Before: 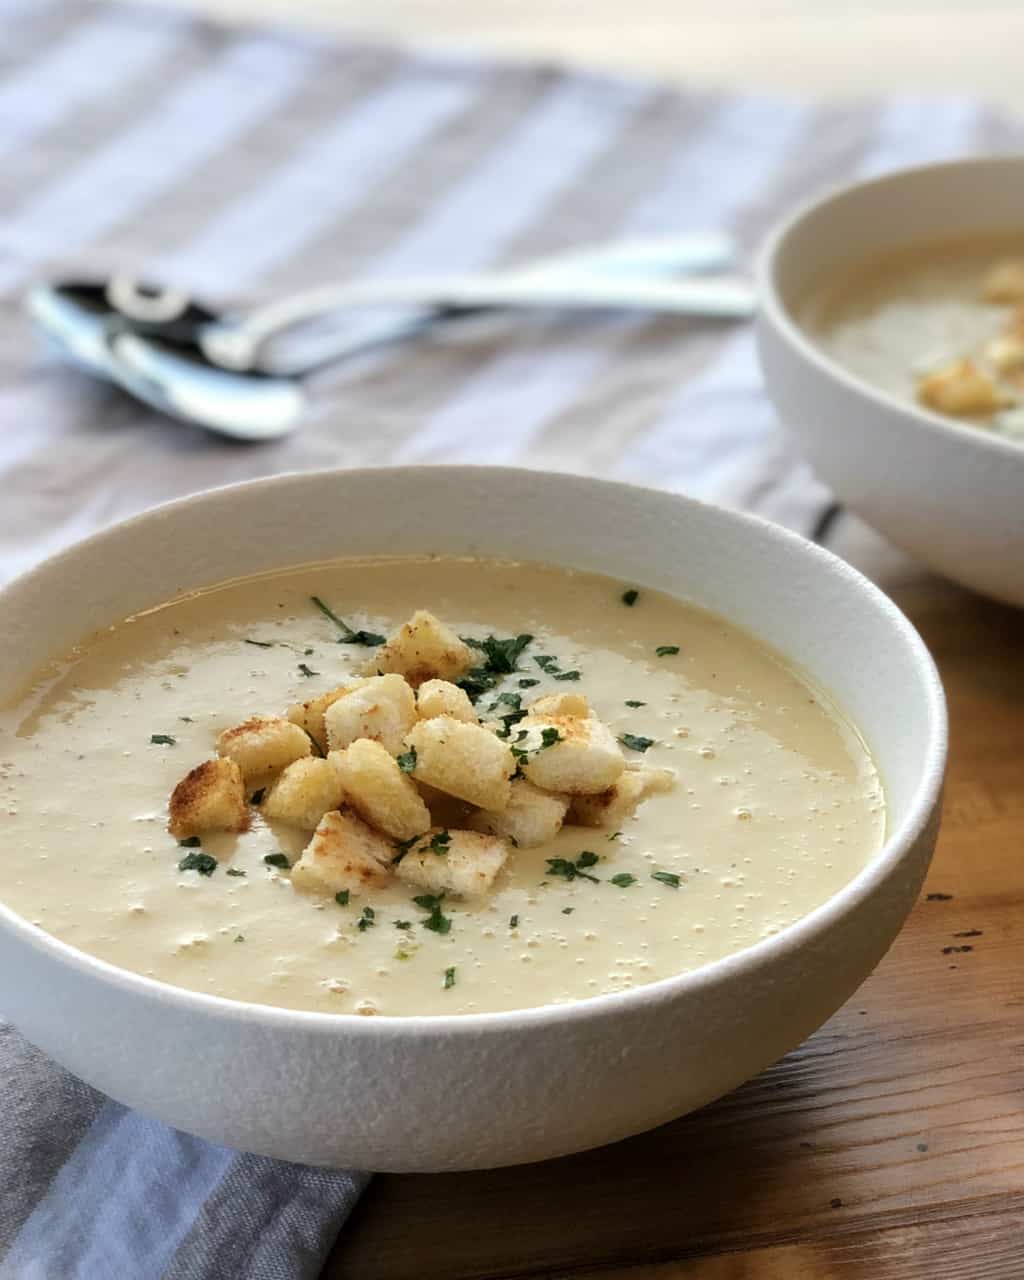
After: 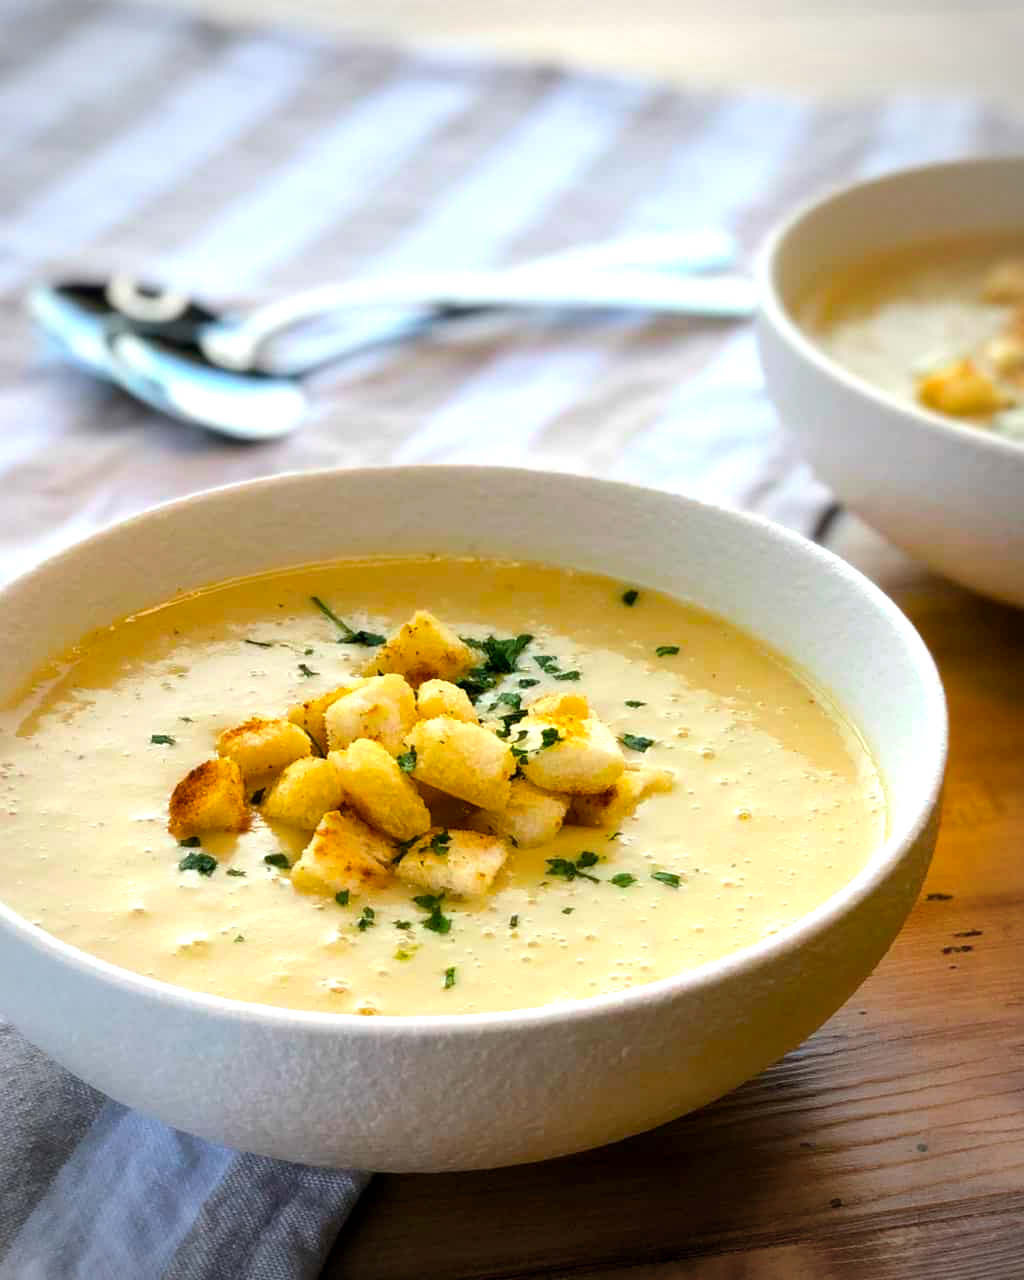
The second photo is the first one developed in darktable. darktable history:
exposure: black level correction 0.001, exposure 0.5 EV, compensate exposure bias true, compensate highlight preservation false
color balance rgb: linear chroma grading › global chroma 15%, perceptual saturation grading › global saturation 30%
vignetting: fall-off start 71.74%
